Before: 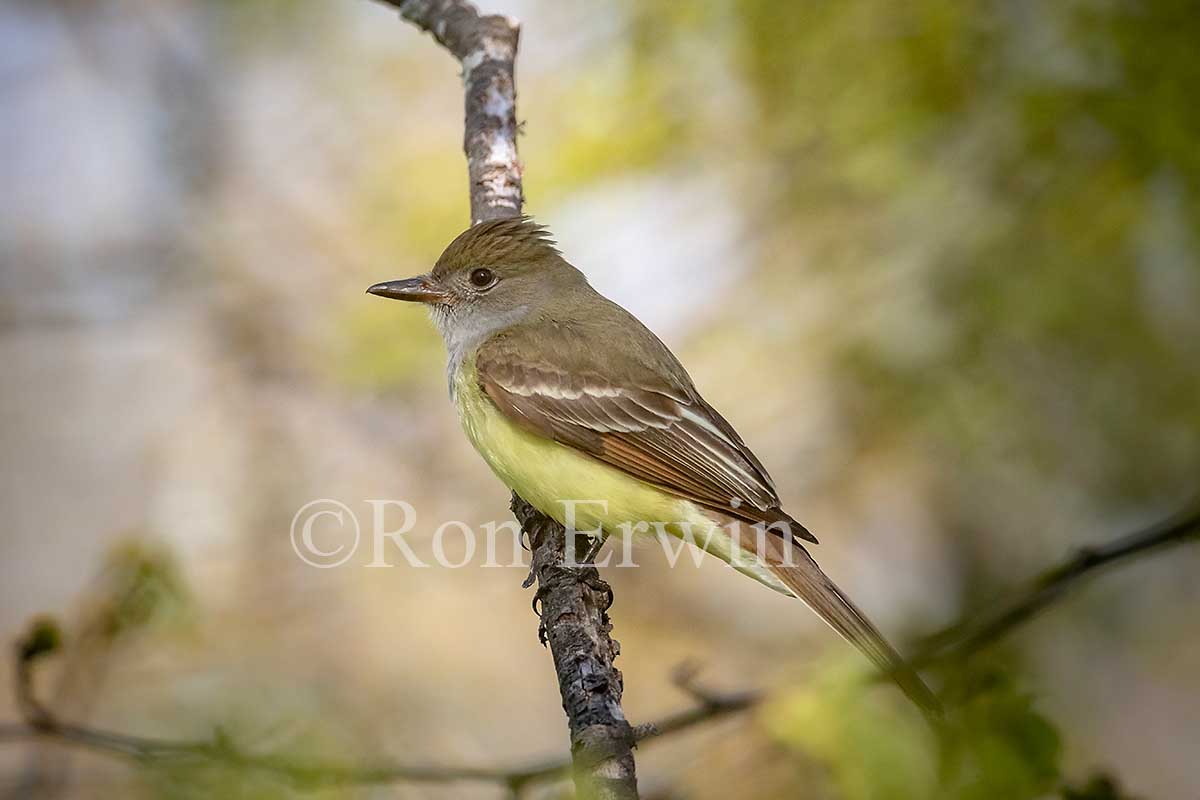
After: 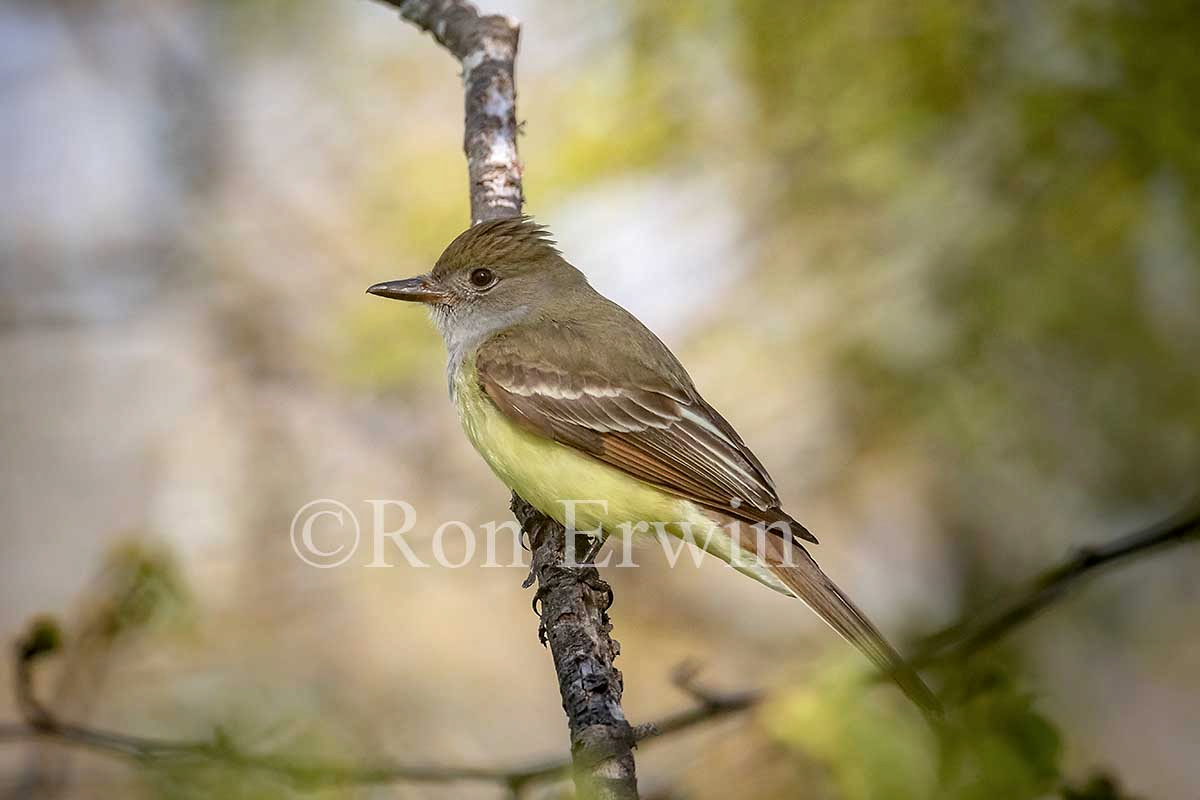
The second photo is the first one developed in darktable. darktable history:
color zones: curves: ch0 [(0.25, 0.5) (0.428, 0.473) (0.75, 0.5)]; ch1 [(0.243, 0.479) (0.398, 0.452) (0.75, 0.5)]
local contrast: highlights 100%, shadows 100%, detail 120%, midtone range 0.2
